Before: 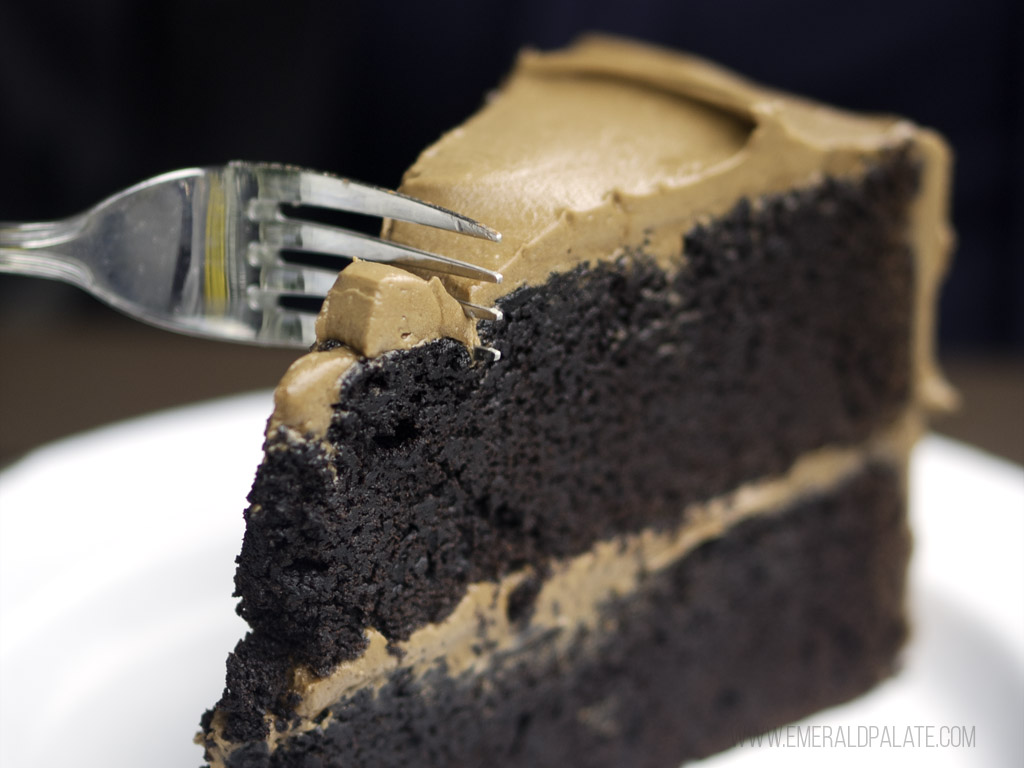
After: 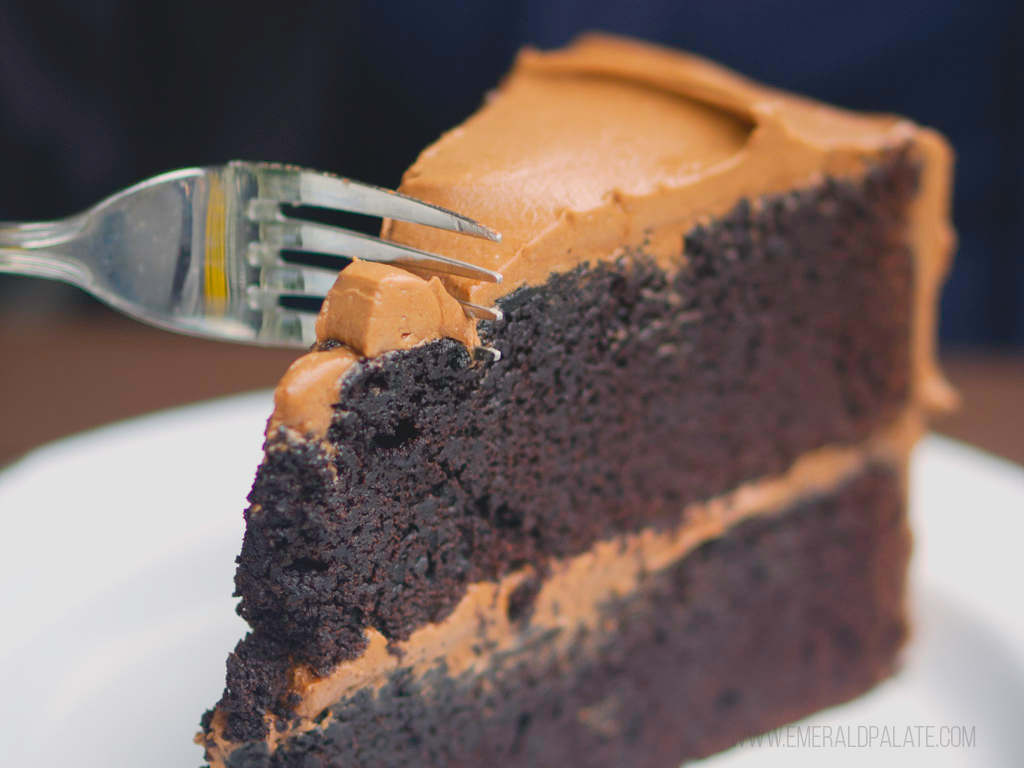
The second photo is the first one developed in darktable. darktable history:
contrast brightness saturation: contrast -0.199, saturation 0.187
